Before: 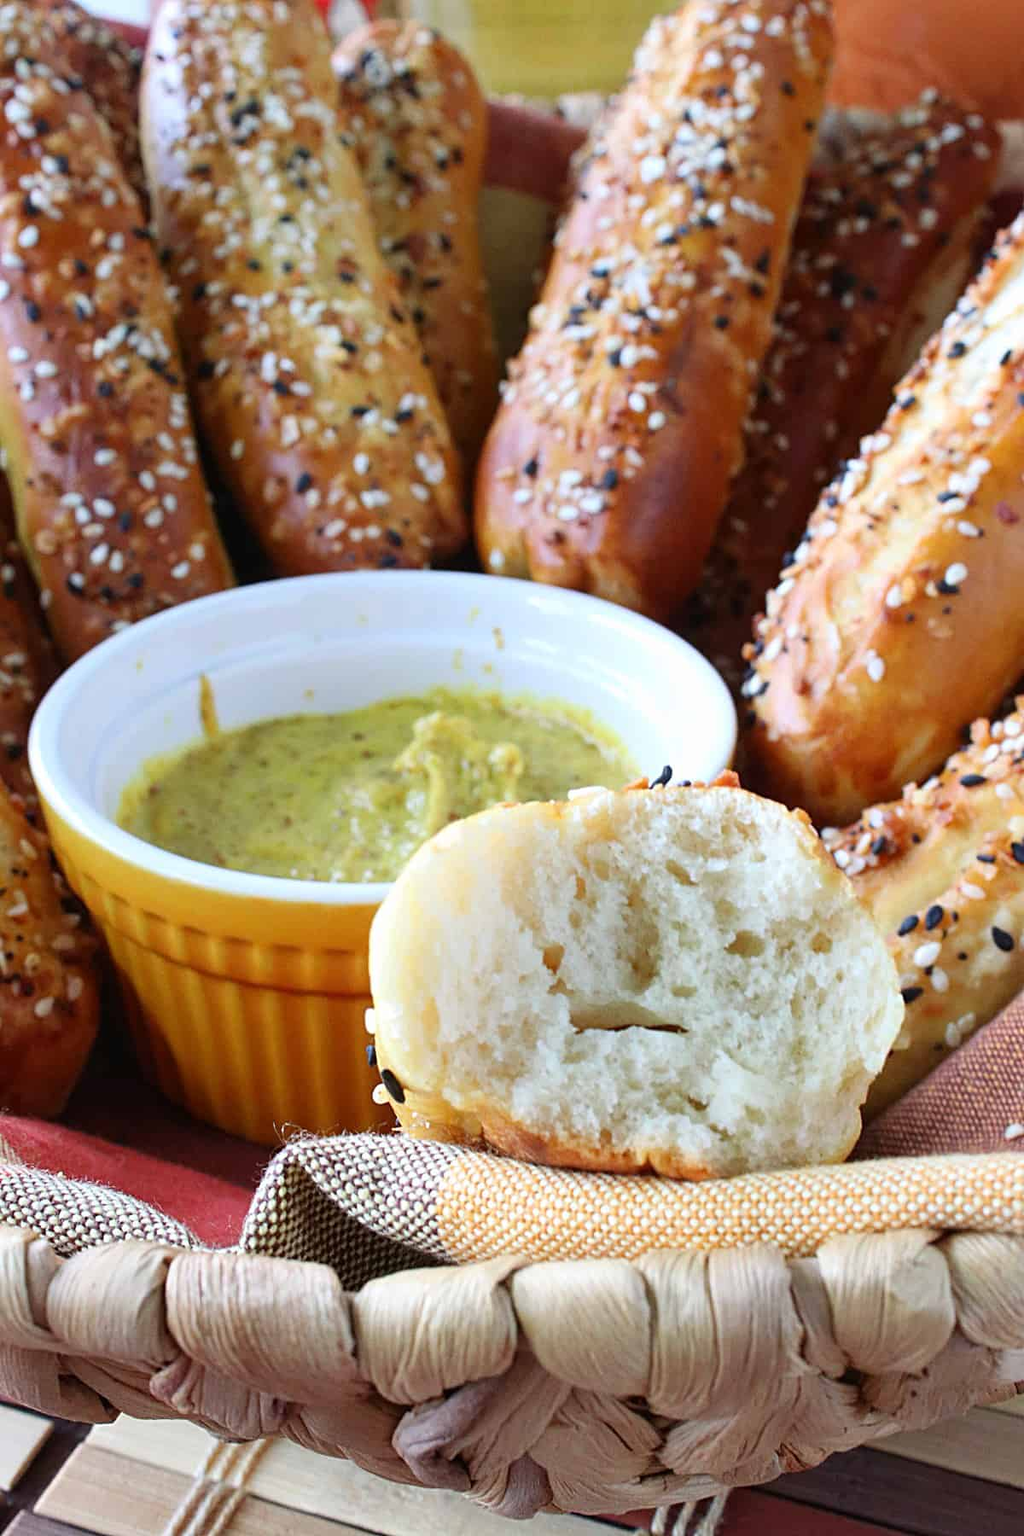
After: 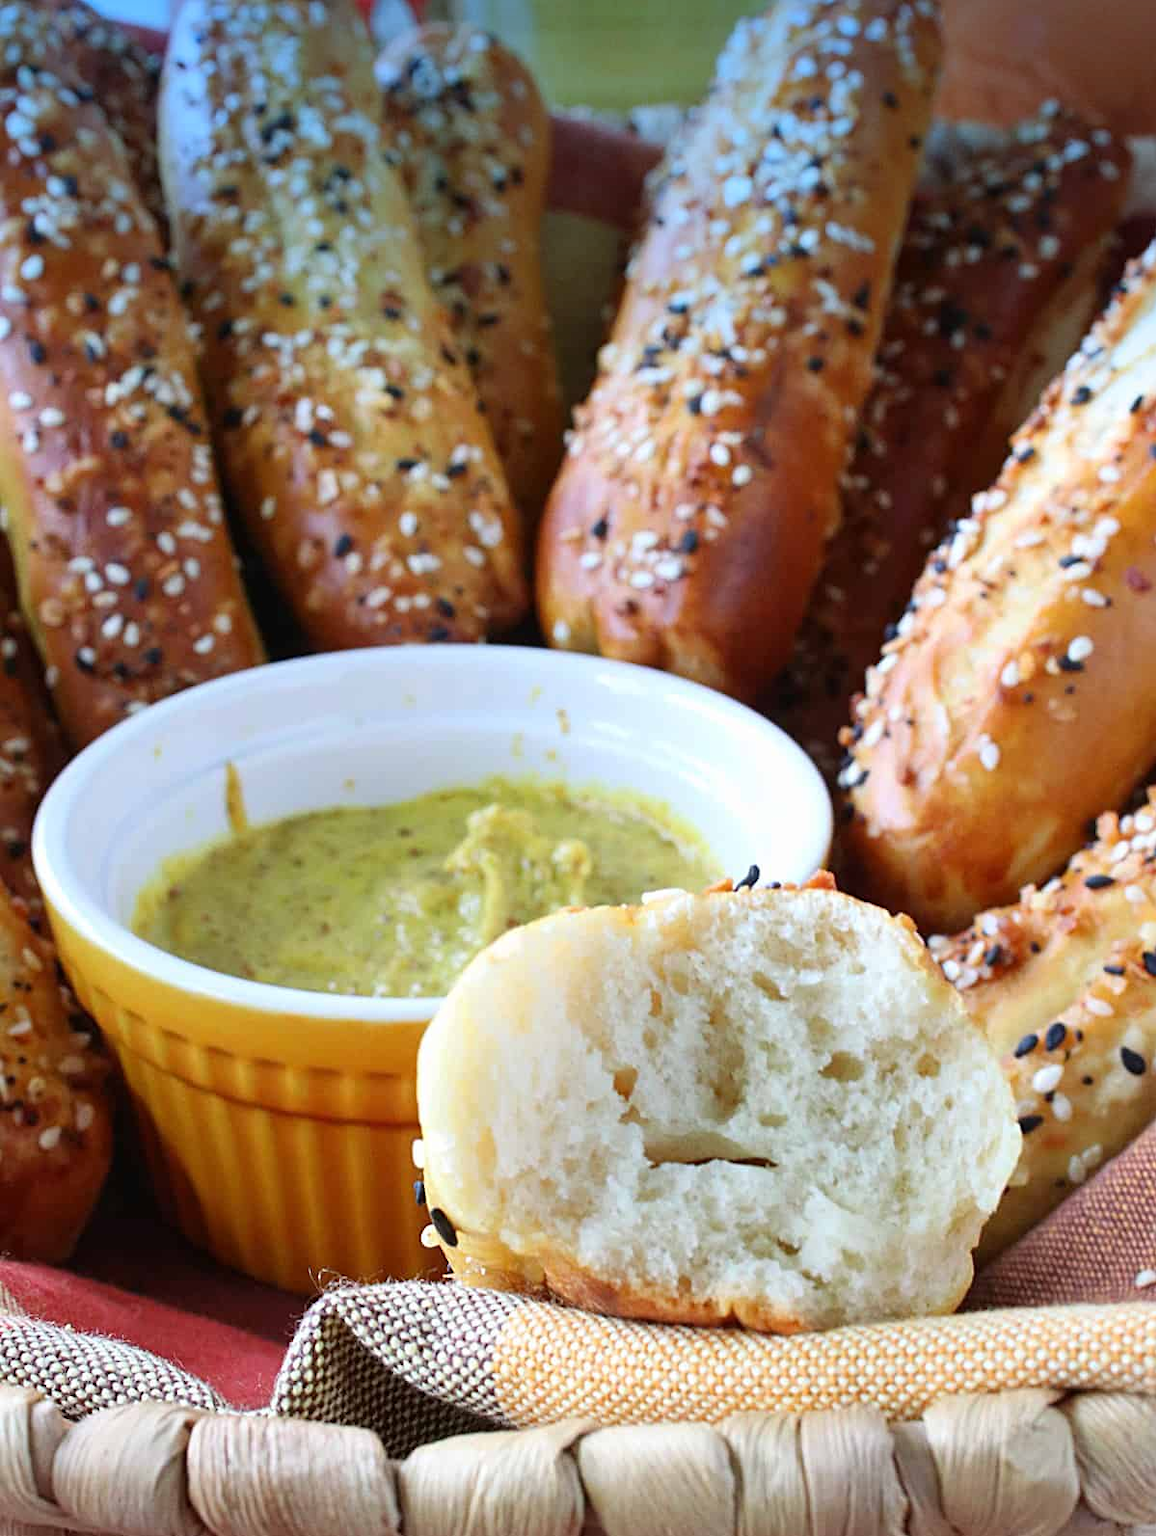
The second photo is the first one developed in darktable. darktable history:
graduated density: density 2.02 EV, hardness 44%, rotation 0.374°, offset 8.21, hue 208.8°, saturation 97%
crop and rotate: top 0%, bottom 11.49%
